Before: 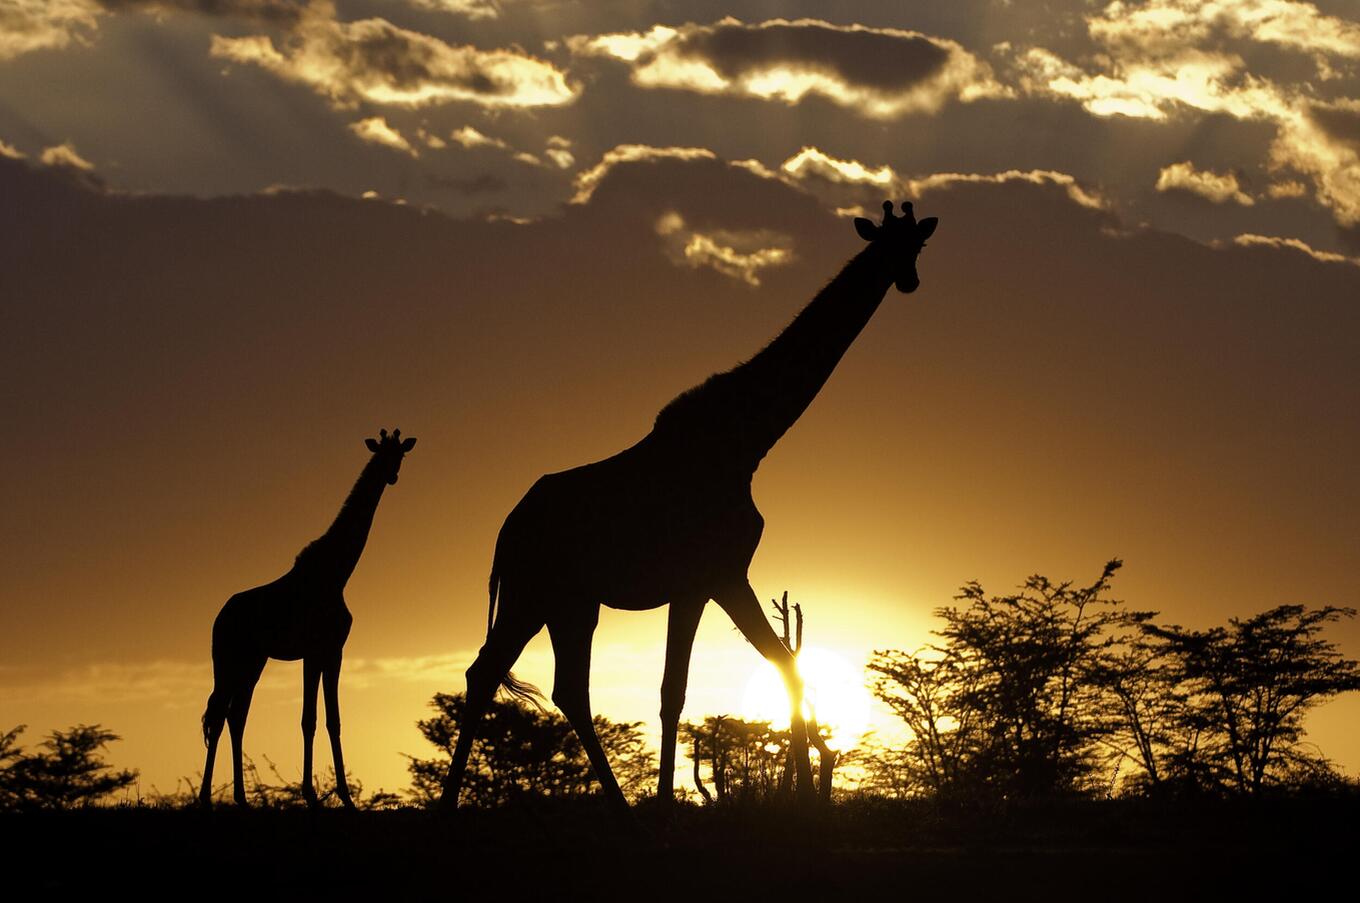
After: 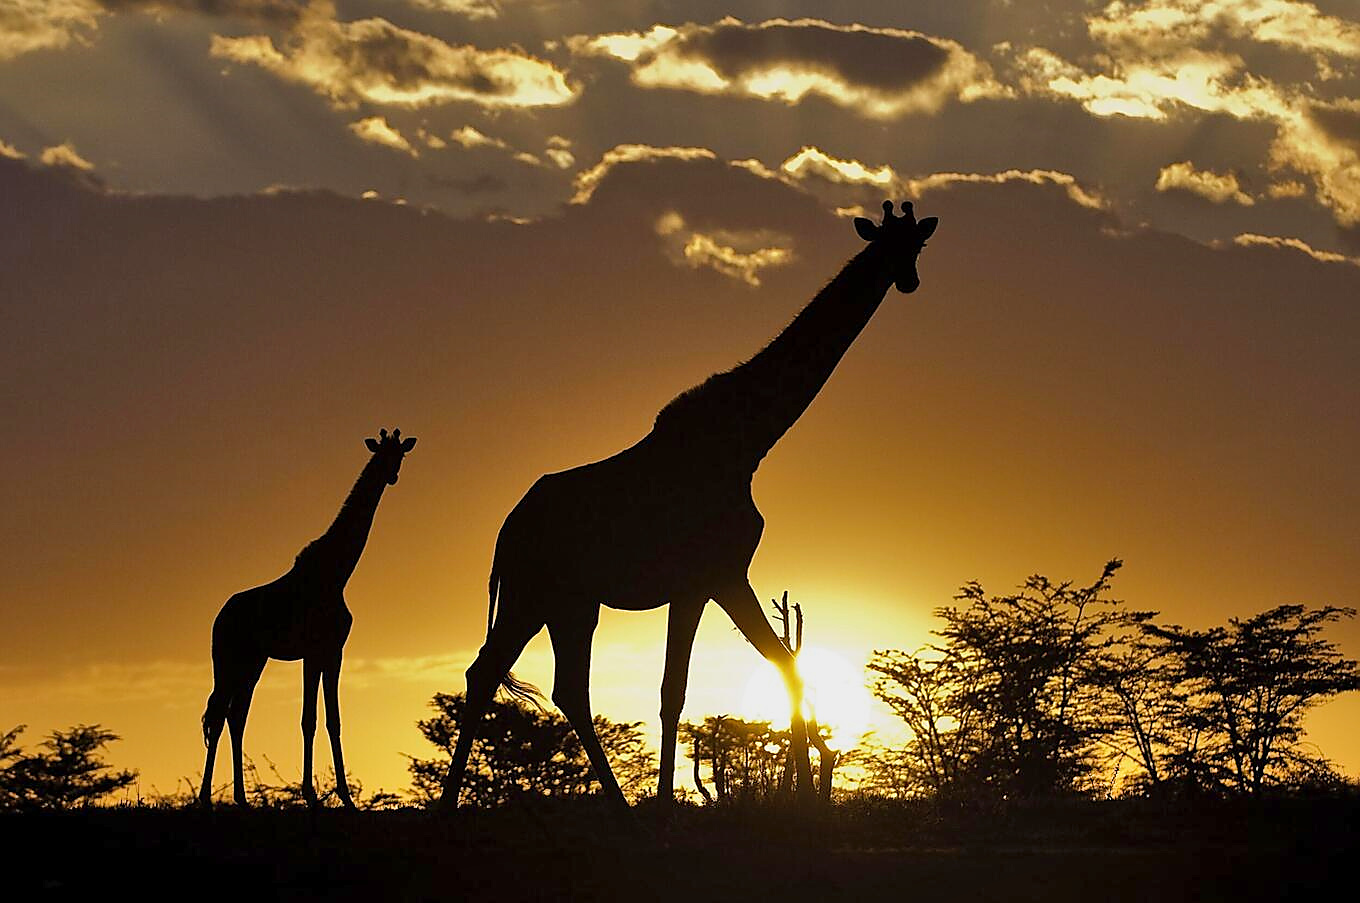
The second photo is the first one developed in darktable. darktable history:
sharpen: radius 1.378, amount 1.236, threshold 0.712
shadows and highlights: shadows 52.94, soften with gaussian
color balance rgb: perceptual saturation grading › global saturation 10.094%, contrast -9.632%
